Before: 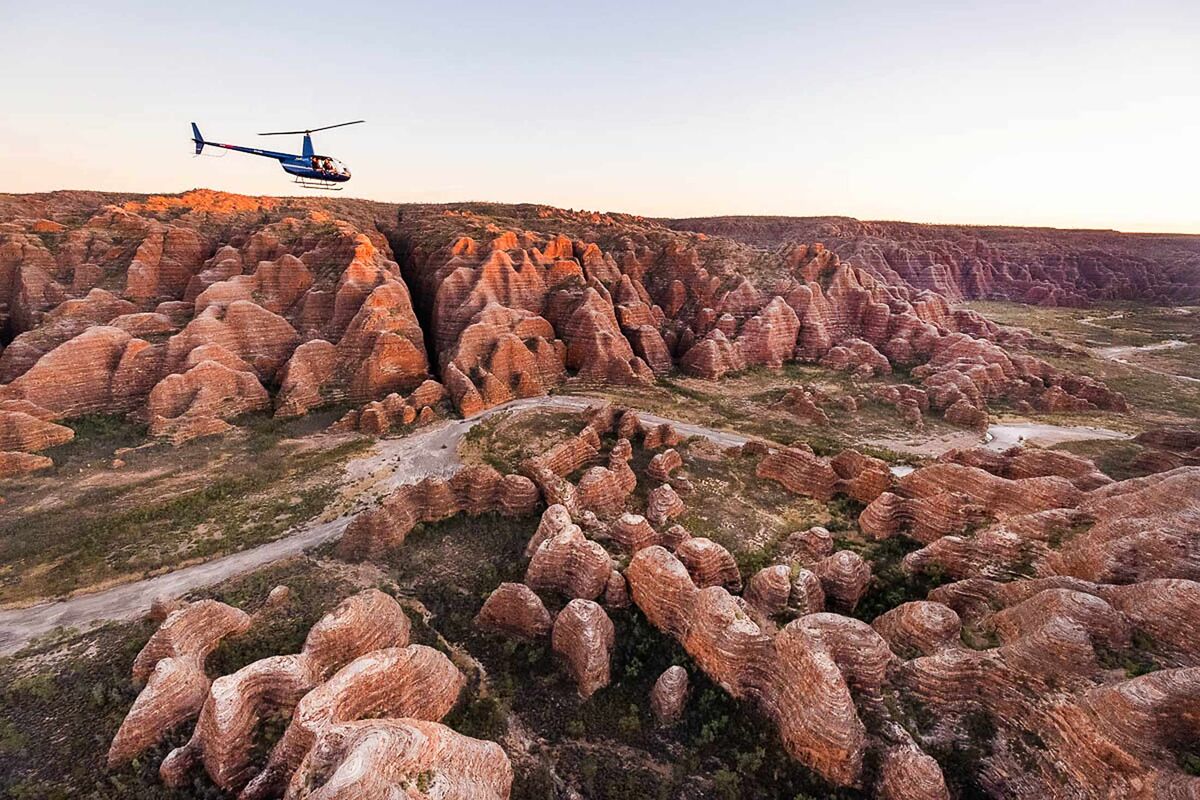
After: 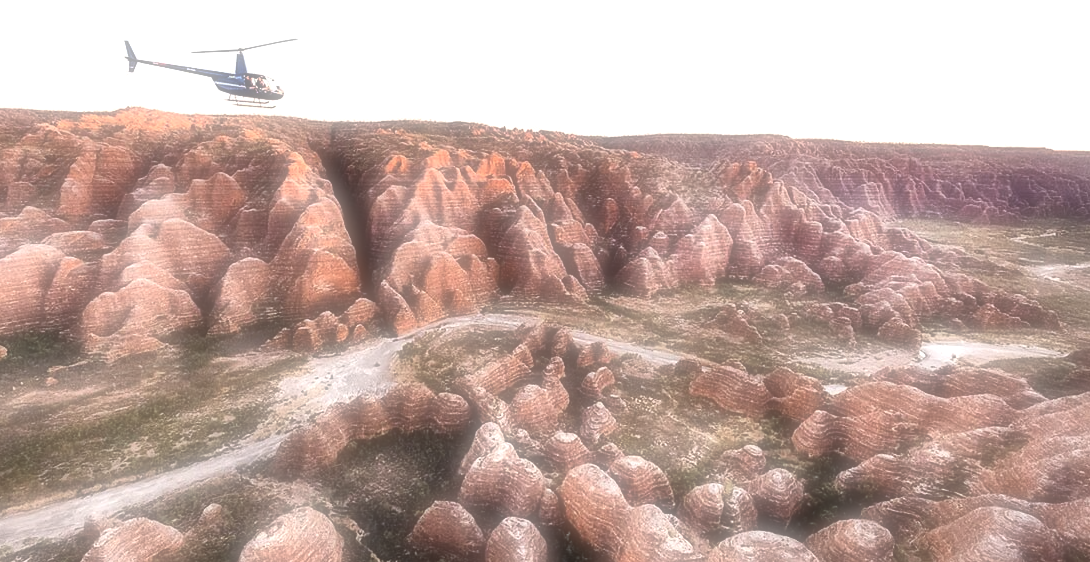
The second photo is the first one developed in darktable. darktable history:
crop: left 5.596%, top 10.314%, right 3.534%, bottom 19.395%
contrast brightness saturation: contrast 0.1, saturation -0.3
exposure: exposure 0.943 EV, compensate highlight preservation false
soften: on, module defaults
